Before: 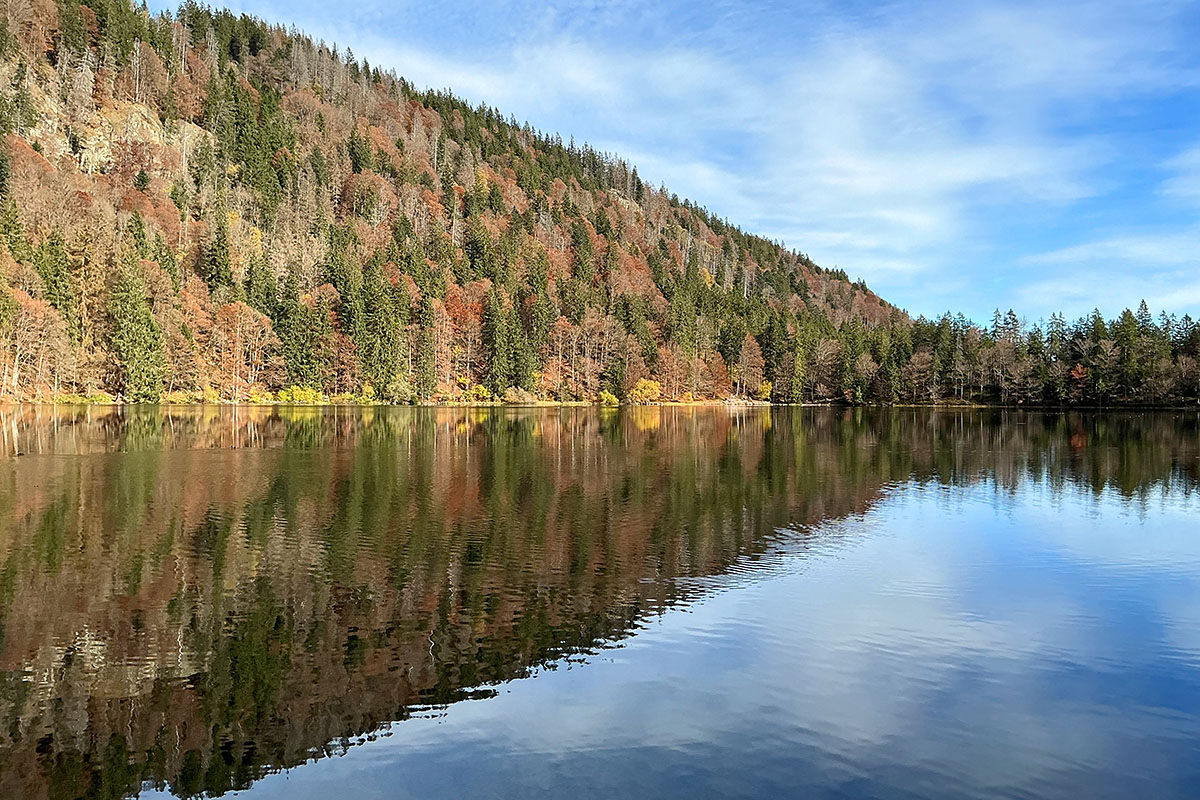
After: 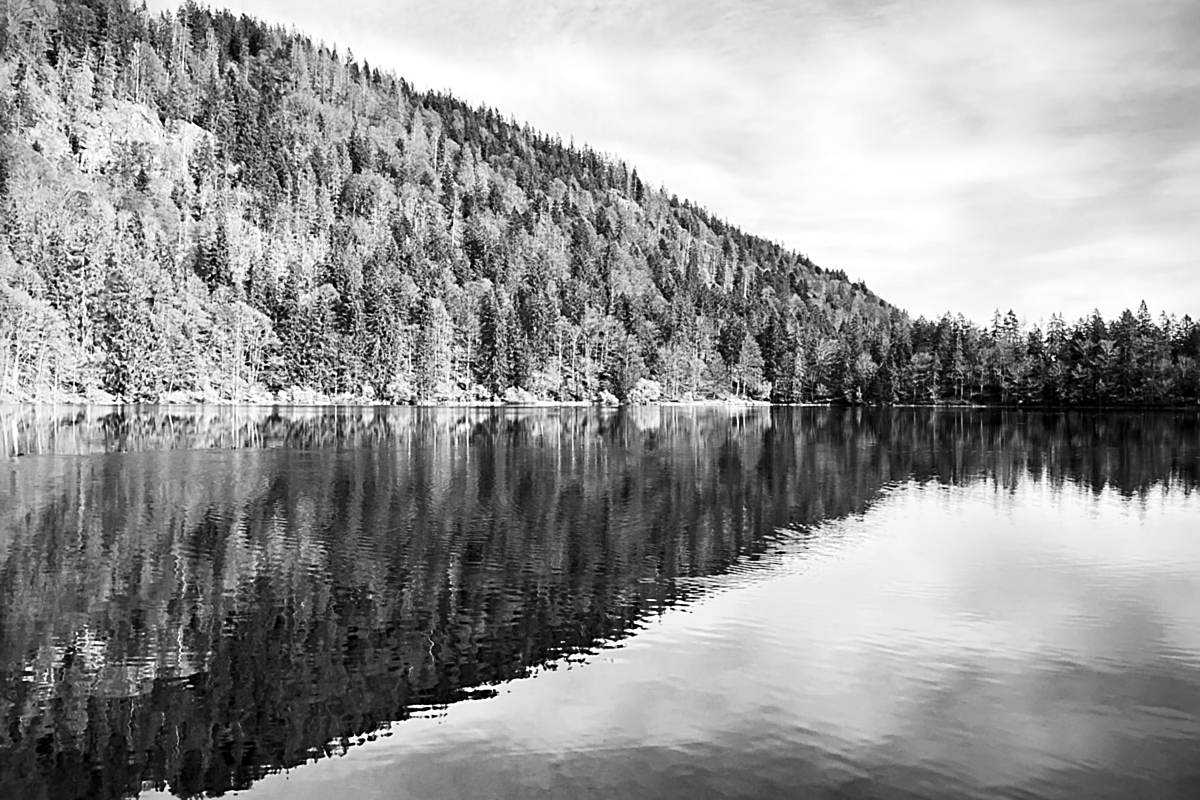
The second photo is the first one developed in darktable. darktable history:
sharpen: on, module defaults
vignetting: fall-off start 92.6%, brightness -0.52, saturation -0.51, center (-0.012, 0)
lowpass: radius 0.76, contrast 1.56, saturation 0, unbound 0
exposure: exposure 0.3 EV, compensate highlight preservation false
